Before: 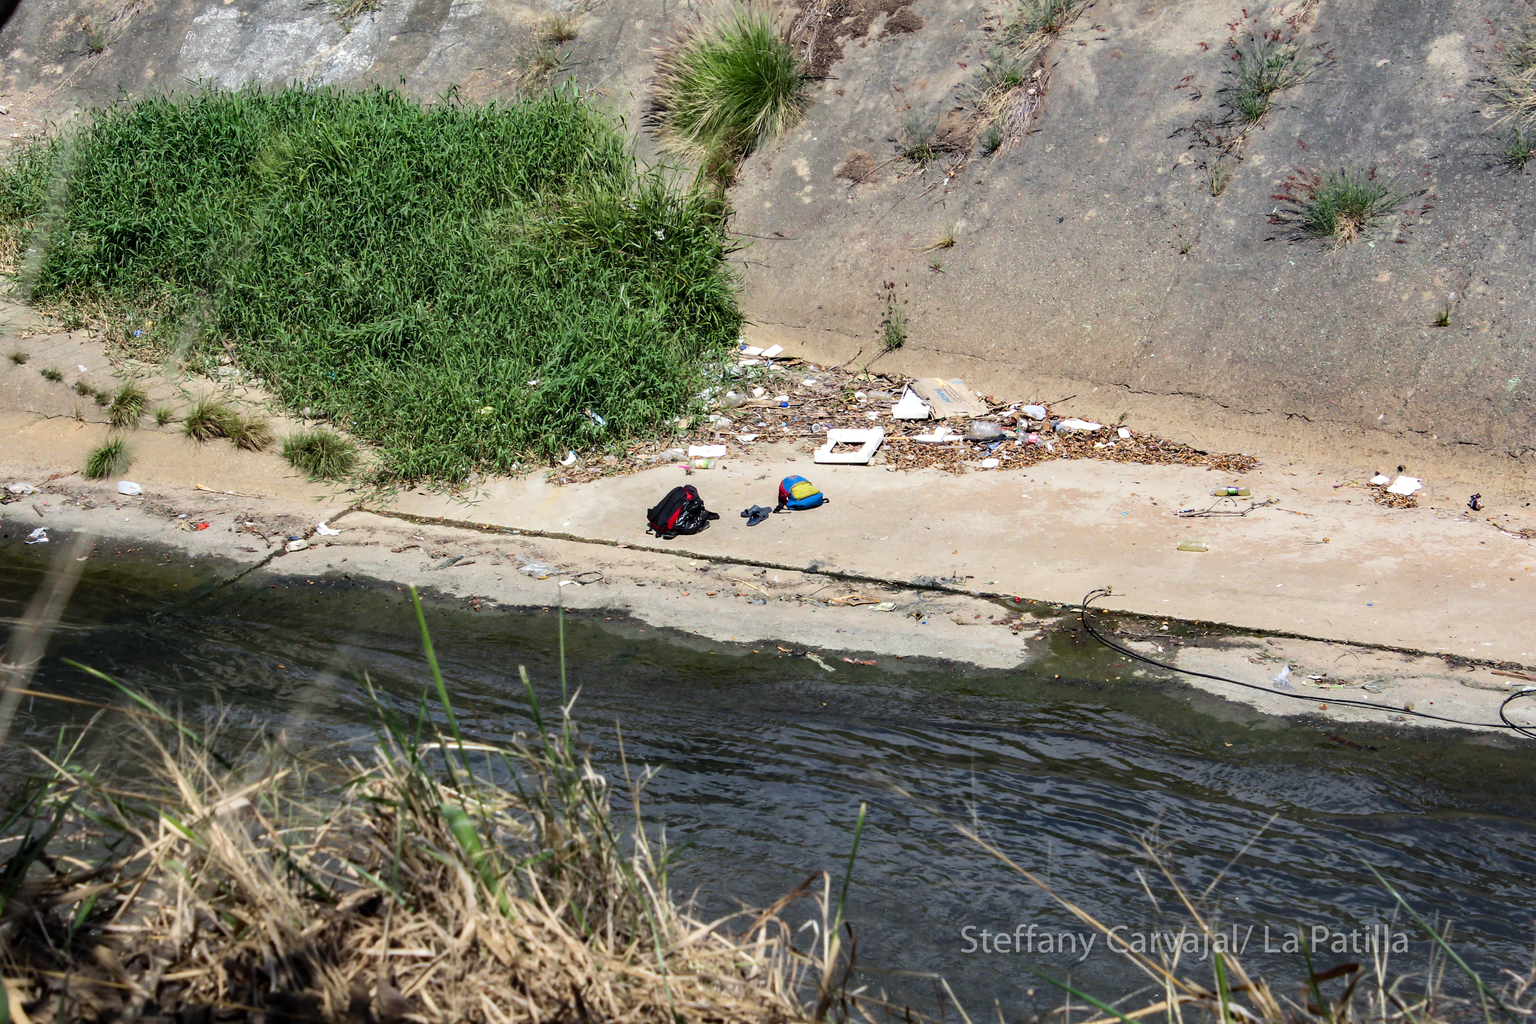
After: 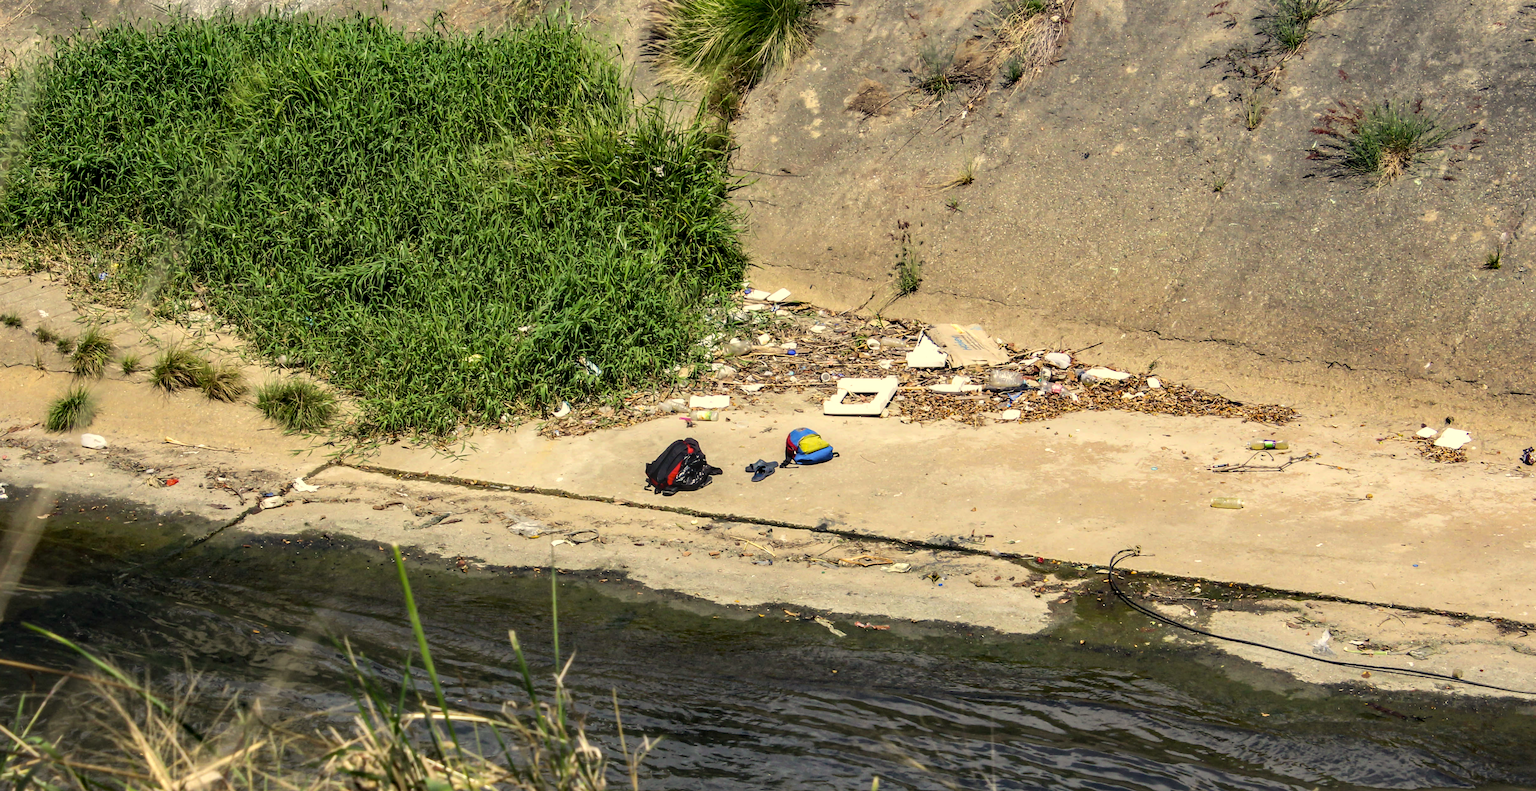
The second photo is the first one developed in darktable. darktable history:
local contrast: on, module defaults
crop: left 2.737%, top 7.287%, right 3.421%, bottom 20.179%
color correction: highlights a* 2.72, highlights b* 22.8
color zones: curves: ch0 [(0.068, 0.464) (0.25, 0.5) (0.48, 0.508) (0.75, 0.536) (0.886, 0.476) (0.967, 0.456)]; ch1 [(0.066, 0.456) (0.25, 0.5) (0.616, 0.508) (0.746, 0.56) (0.934, 0.444)]
